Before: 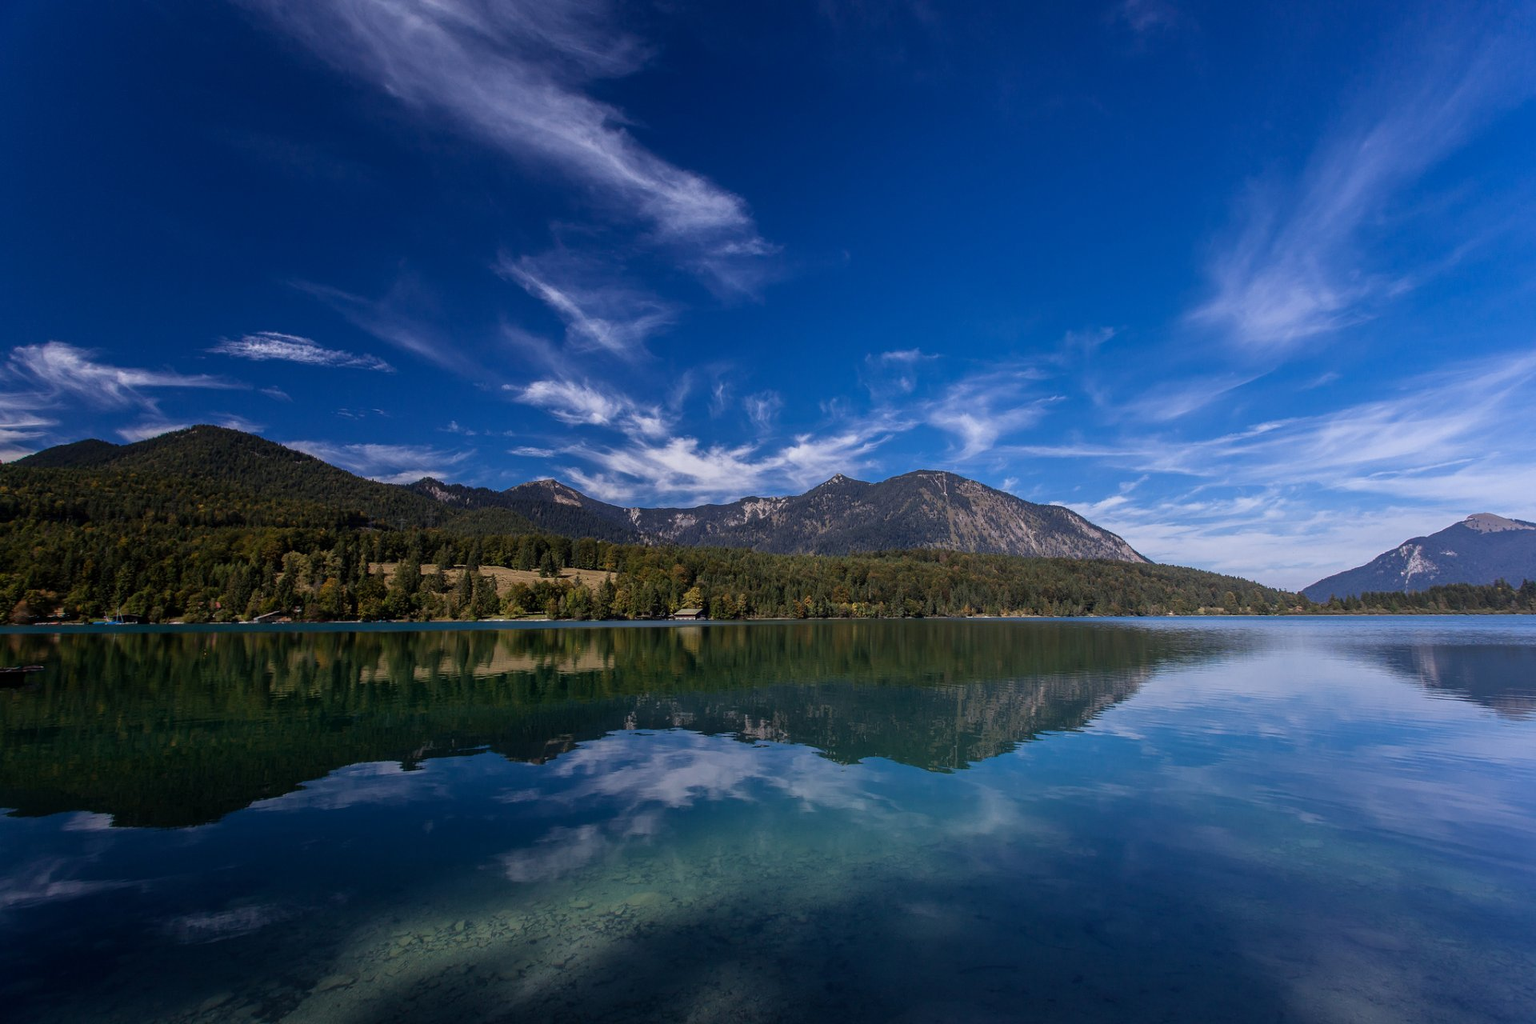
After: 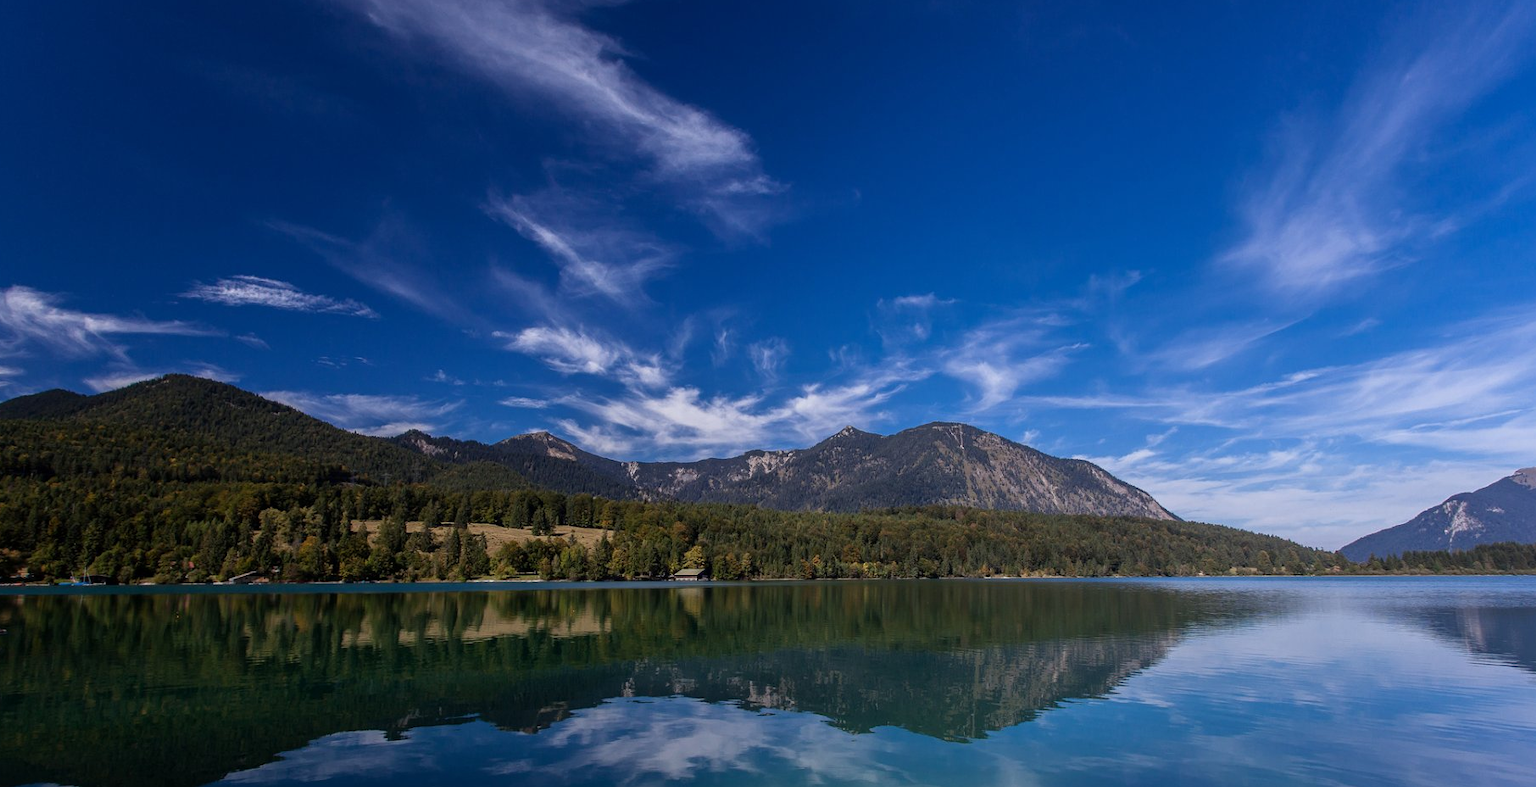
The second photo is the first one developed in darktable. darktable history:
crop: left 2.455%, top 7.083%, right 3.154%, bottom 20.28%
